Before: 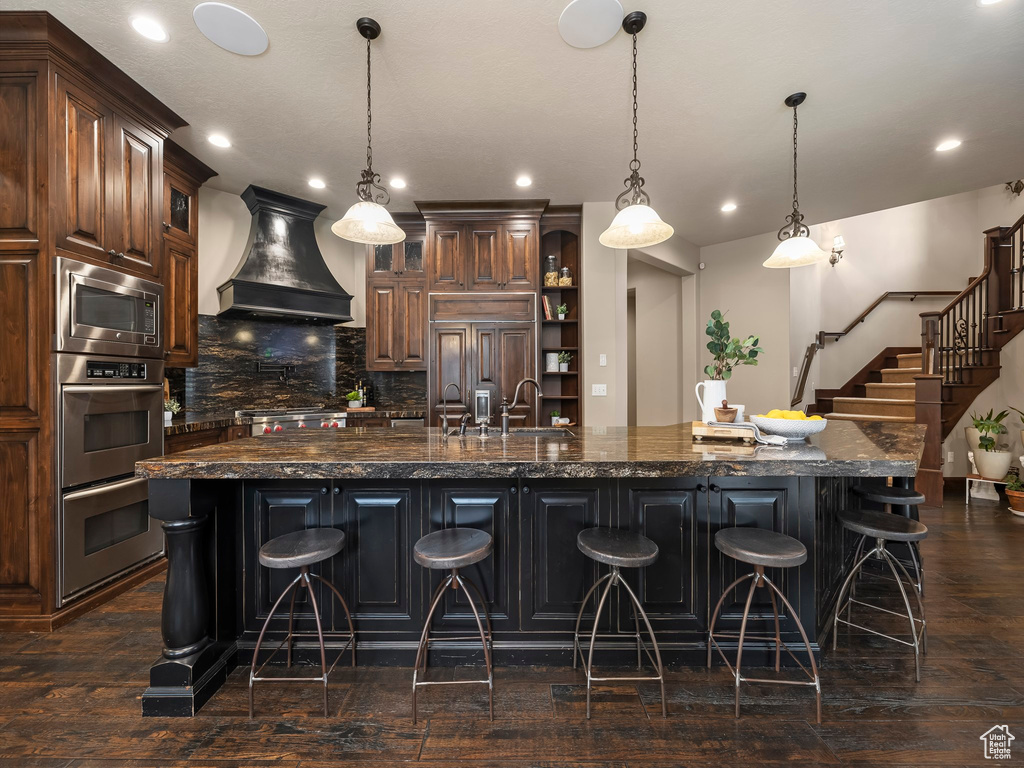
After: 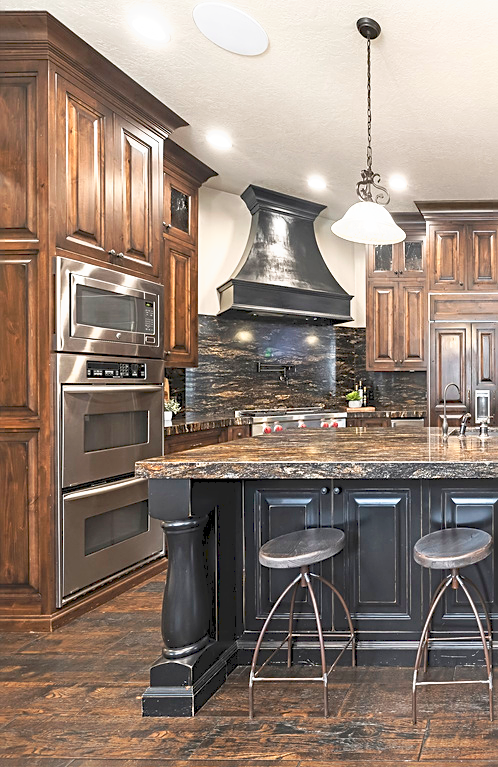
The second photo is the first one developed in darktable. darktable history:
crop and rotate: left 0.038%, top 0%, right 51.247%
tone curve: curves: ch0 [(0, 0) (0.003, 0.115) (0.011, 0.133) (0.025, 0.157) (0.044, 0.182) (0.069, 0.209) (0.1, 0.239) (0.136, 0.279) (0.177, 0.326) (0.224, 0.379) (0.277, 0.436) (0.335, 0.507) (0.399, 0.587) (0.468, 0.671) (0.543, 0.75) (0.623, 0.837) (0.709, 0.916) (0.801, 0.978) (0.898, 0.985) (1, 1)], preserve colors none
sharpen: on, module defaults
